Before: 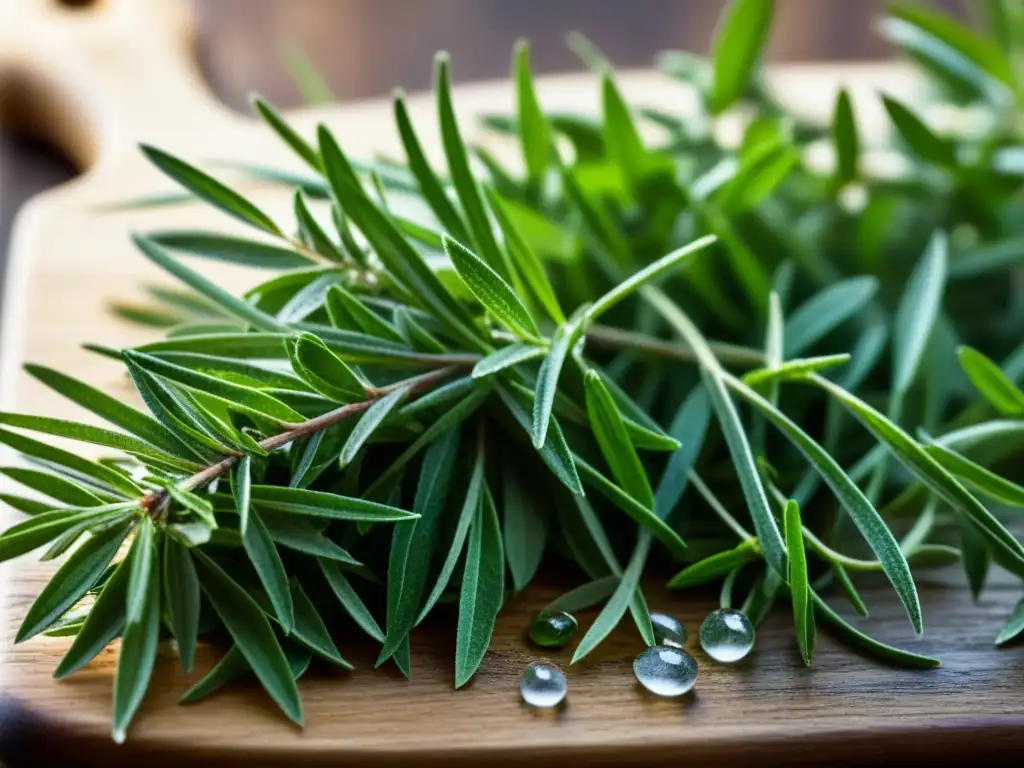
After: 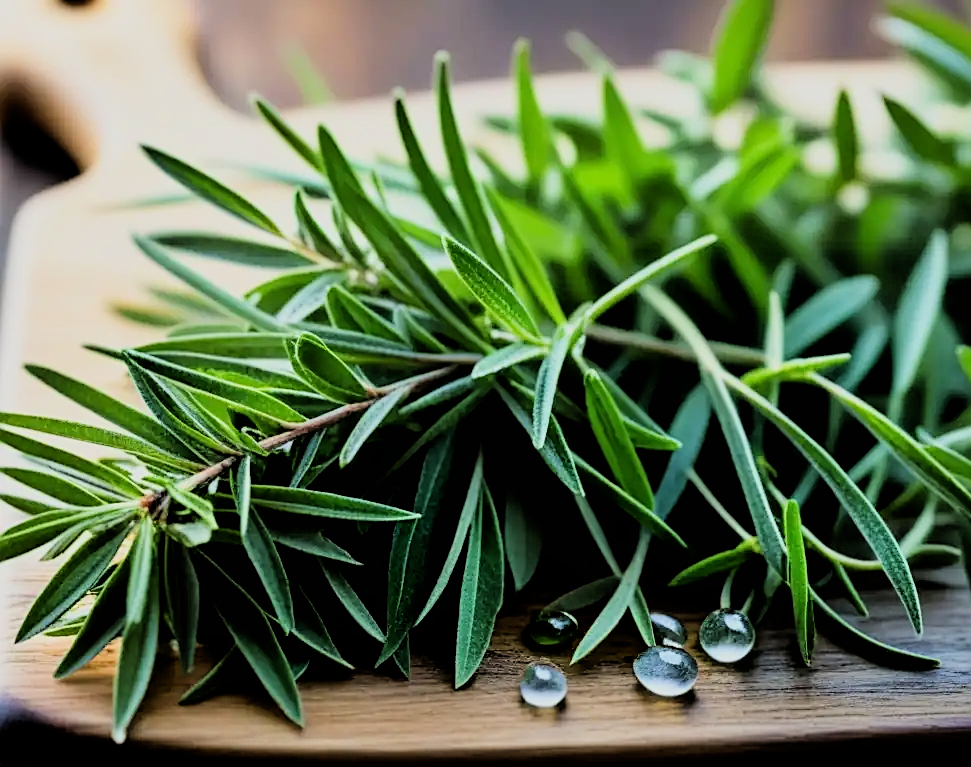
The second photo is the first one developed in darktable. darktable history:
filmic rgb: black relative exposure -4.22 EV, white relative exposure 5.12 EV, threshold 5.99 EV, hardness 2.14, contrast 1.158, color science v6 (2022), enable highlight reconstruction true
crop and rotate: left 0%, right 5.16%
sharpen: on, module defaults
tone equalizer: -8 EV -0.38 EV, -7 EV -0.402 EV, -6 EV -0.335 EV, -5 EV -0.249 EV, -3 EV 0.221 EV, -2 EV 0.329 EV, -1 EV 0.394 EV, +0 EV 0.444 EV
